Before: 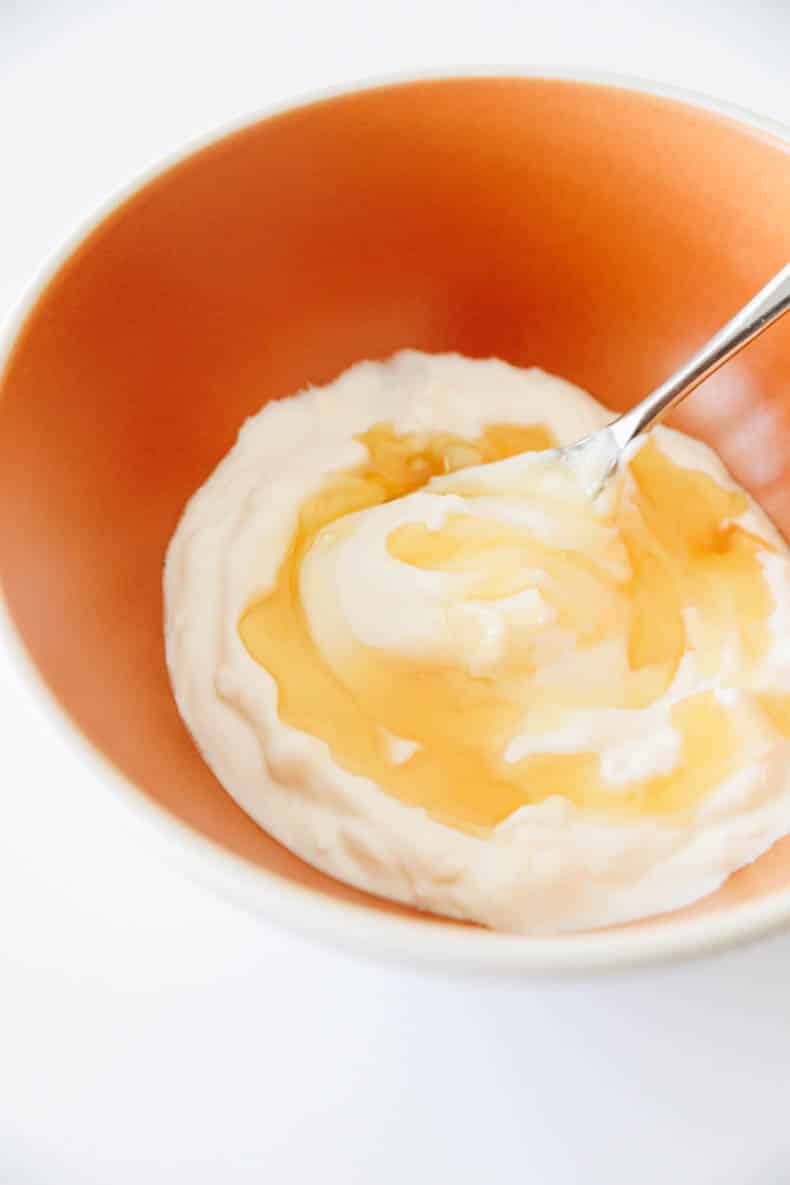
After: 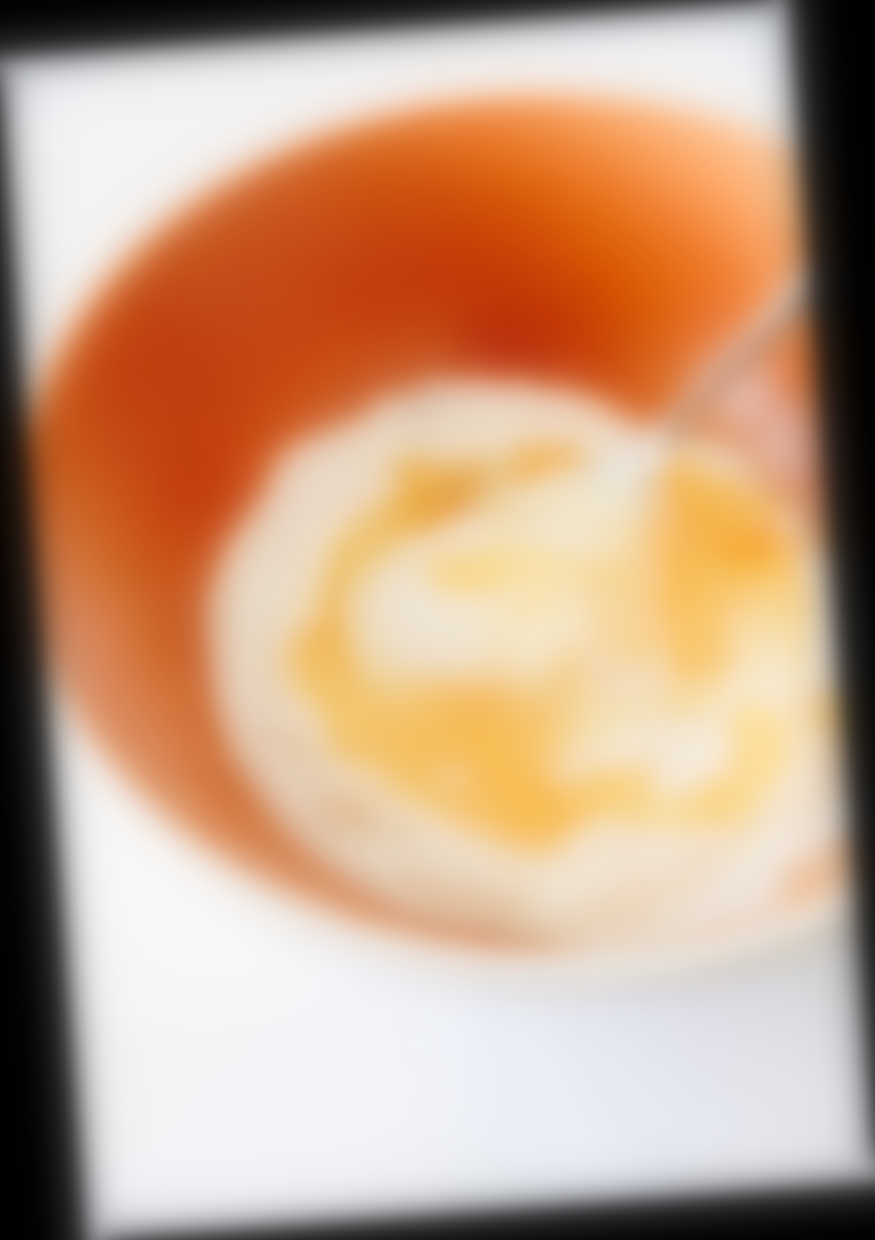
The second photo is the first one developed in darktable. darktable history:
lowpass: radius 16, unbound 0
rotate and perspective: rotation -4.25°, automatic cropping off
